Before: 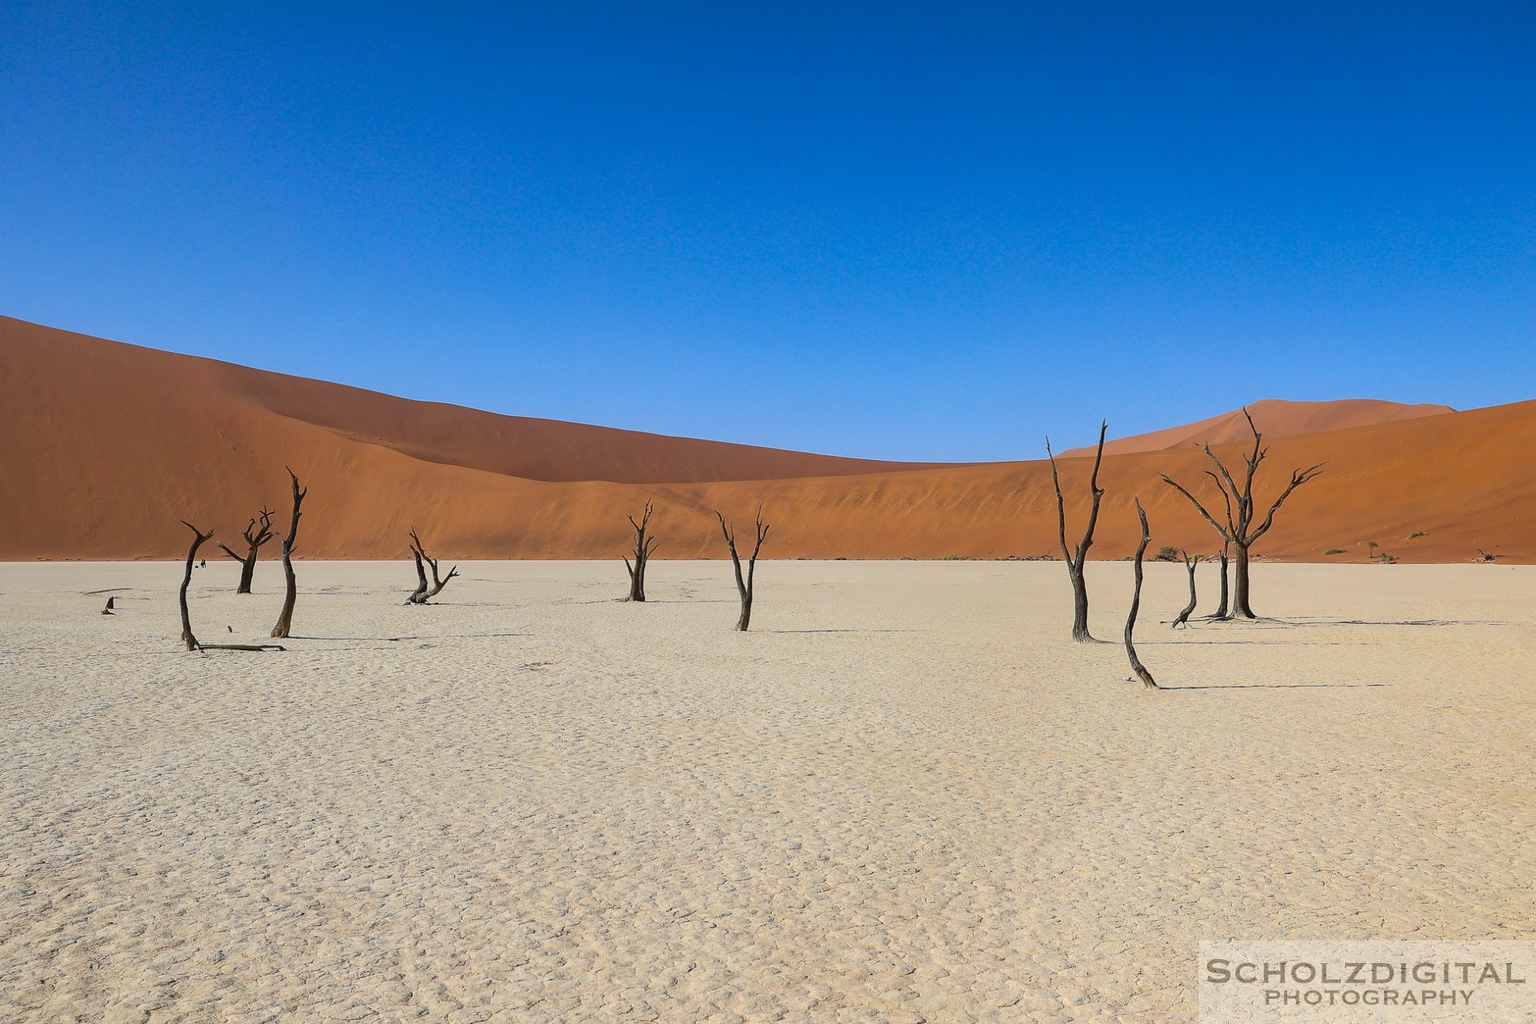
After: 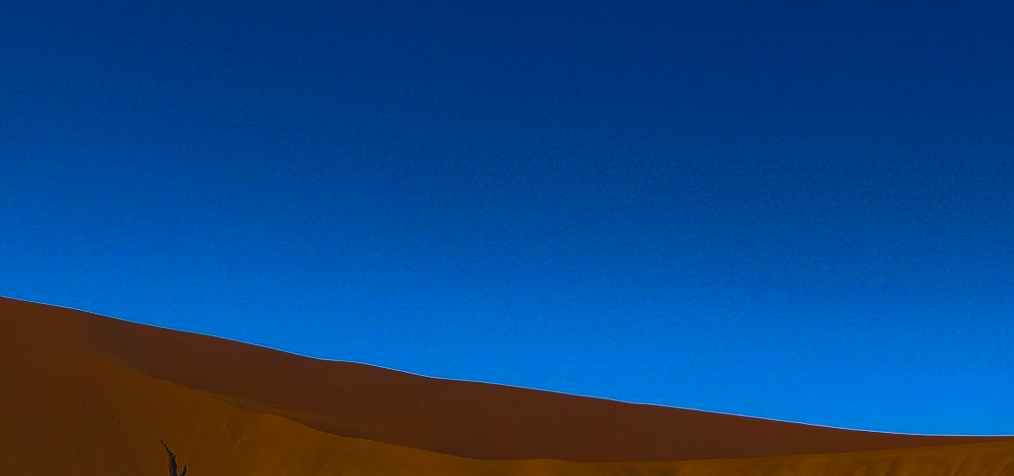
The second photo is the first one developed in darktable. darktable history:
contrast brightness saturation: contrast -0.11
exposure: black level correction 0.009, exposure -0.159 EV, compensate highlight preservation false
crop: left 10.121%, top 10.631%, right 36.218%, bottom 51.526%
color balance rgb: linear chroma grading › global chroma 40.15%, perceptual saturation grading › global saturation 60.58%, perceptual saturation grading › highlights 20.44%, perceptual saturation grading › shadows -50.36%, perceptual brilliance grading › highlights 2.19%, perceptual brilliance grading › mid-tones -50.36%, perceptual brilliance grading › shadows -50.36%
